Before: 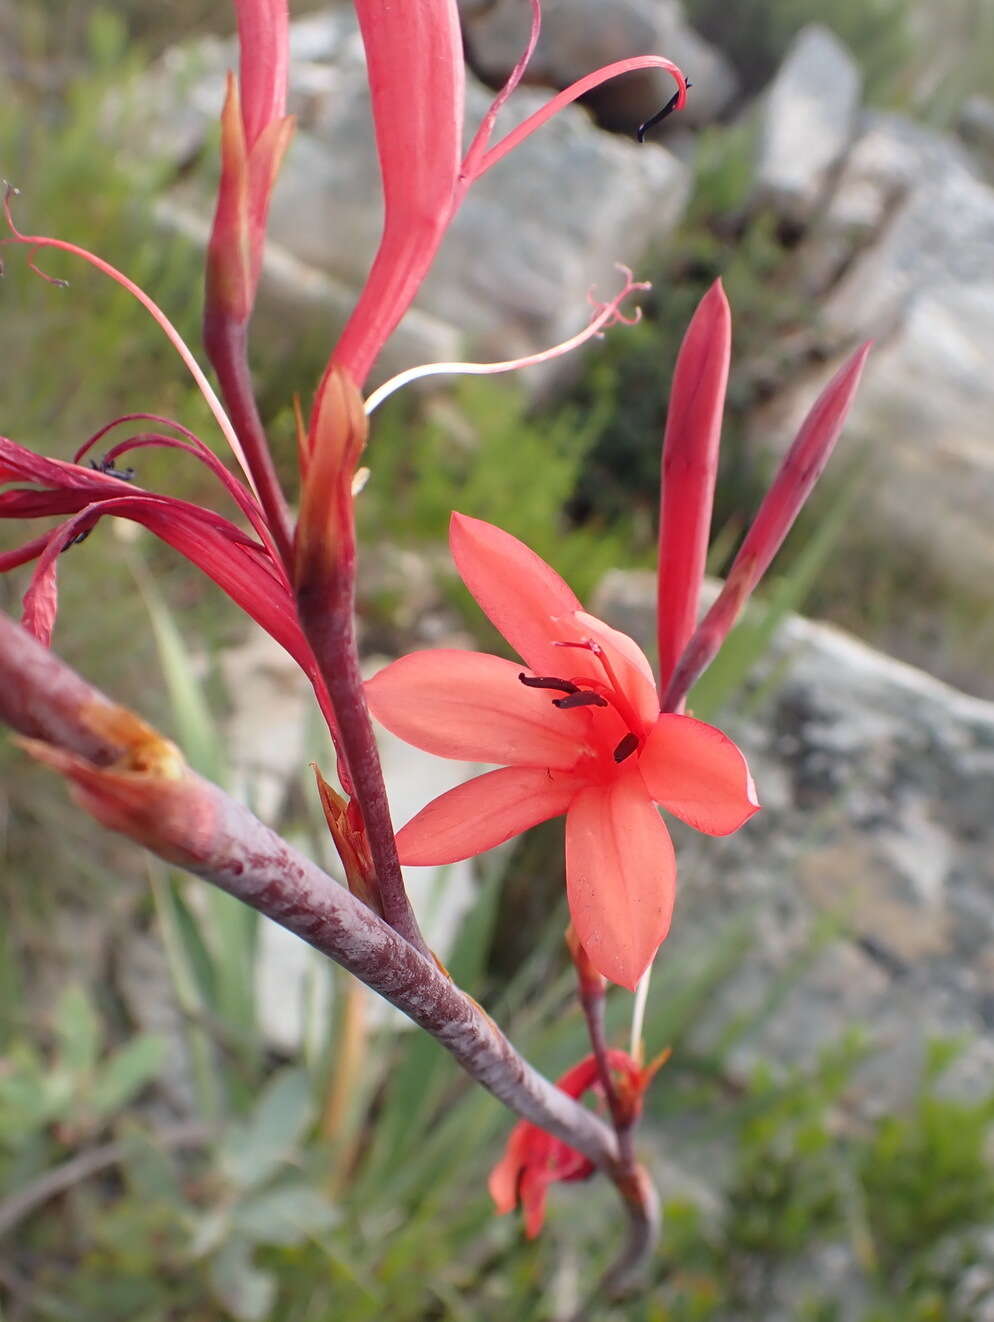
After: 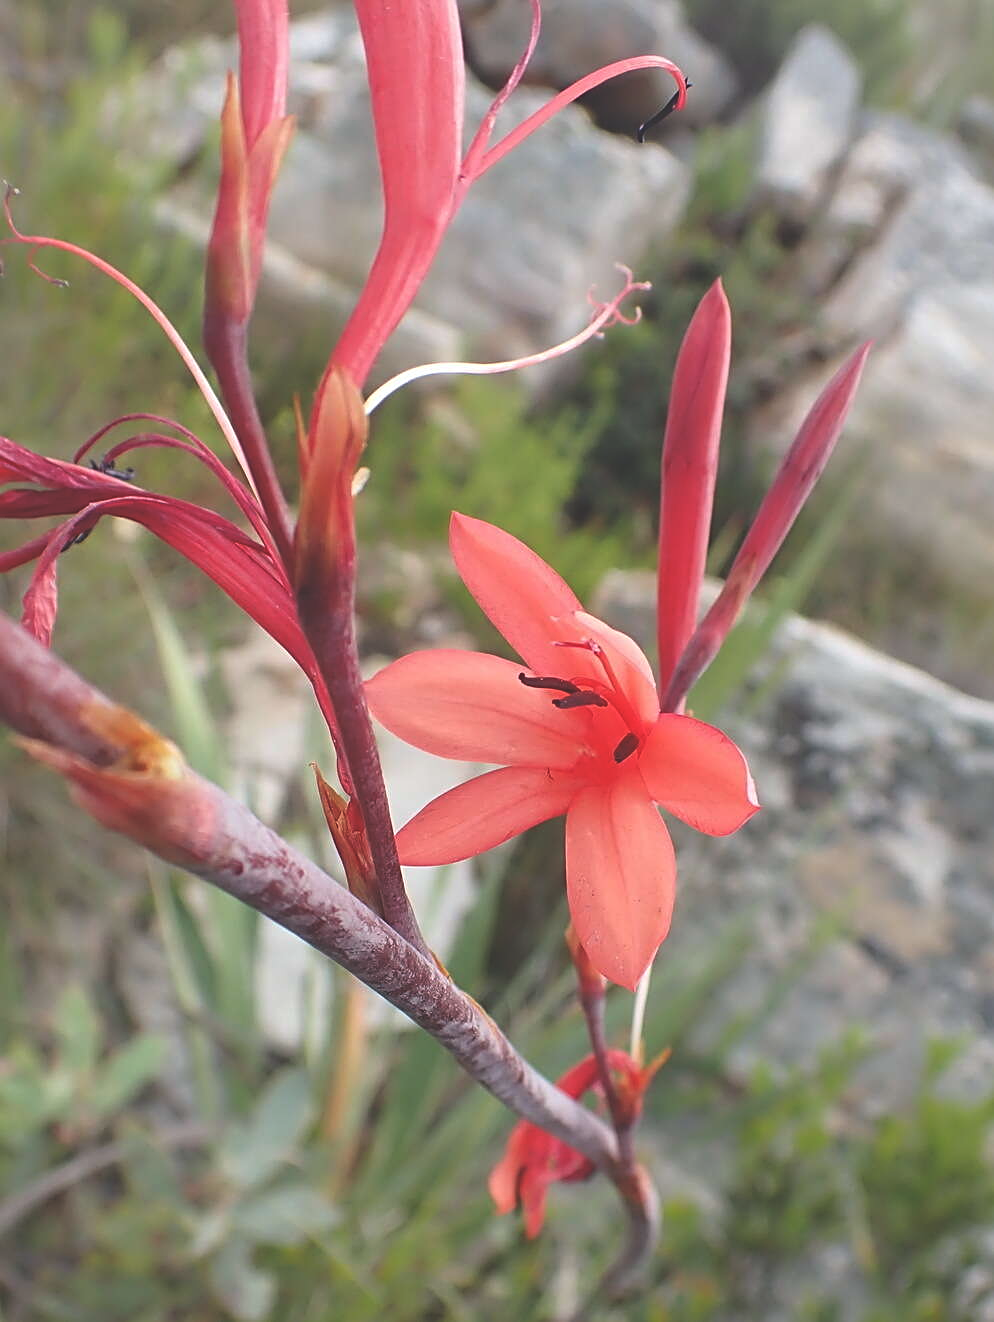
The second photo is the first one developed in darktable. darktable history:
exposure: black level correction -0.028, compensate highlight preservation false
sharpen: on, module defaults
